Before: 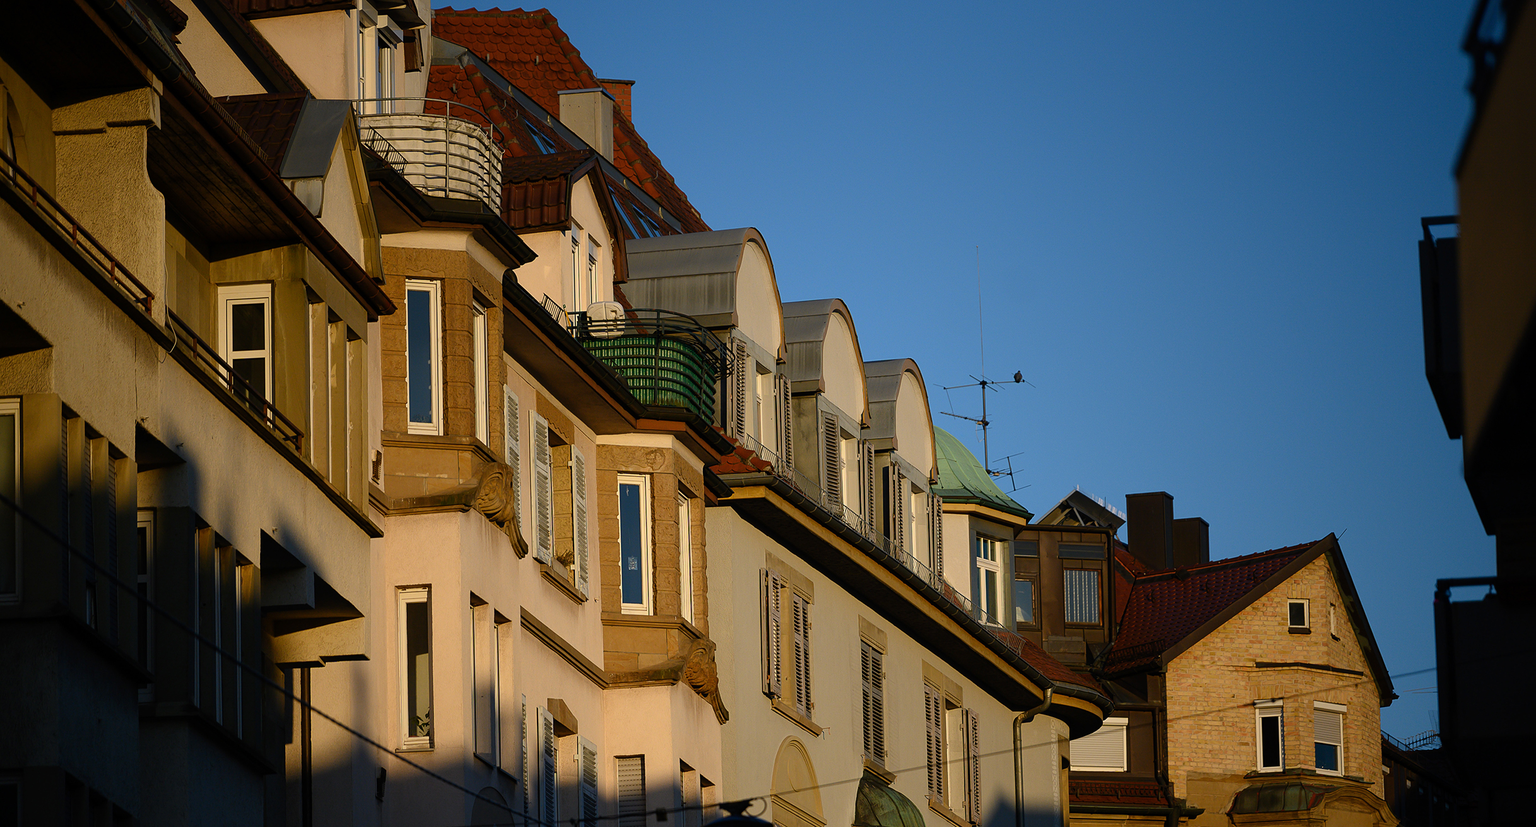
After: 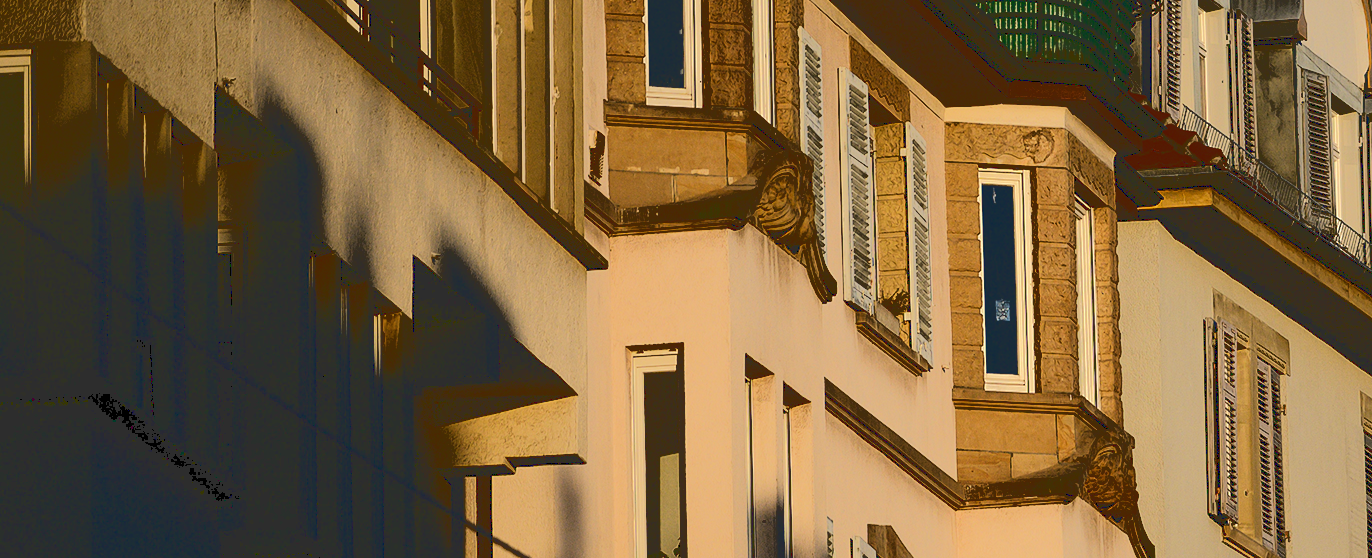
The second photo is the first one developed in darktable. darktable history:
base curve: curves: ch0 [(0.065, 0.026) (0.236, 0.358) (0.53, 0.546) (0.777, 0.841) (0.924, 0.992)], preserve colors average RGB
crop: top 44.483%, right 43.593%, bottom 12.892%
